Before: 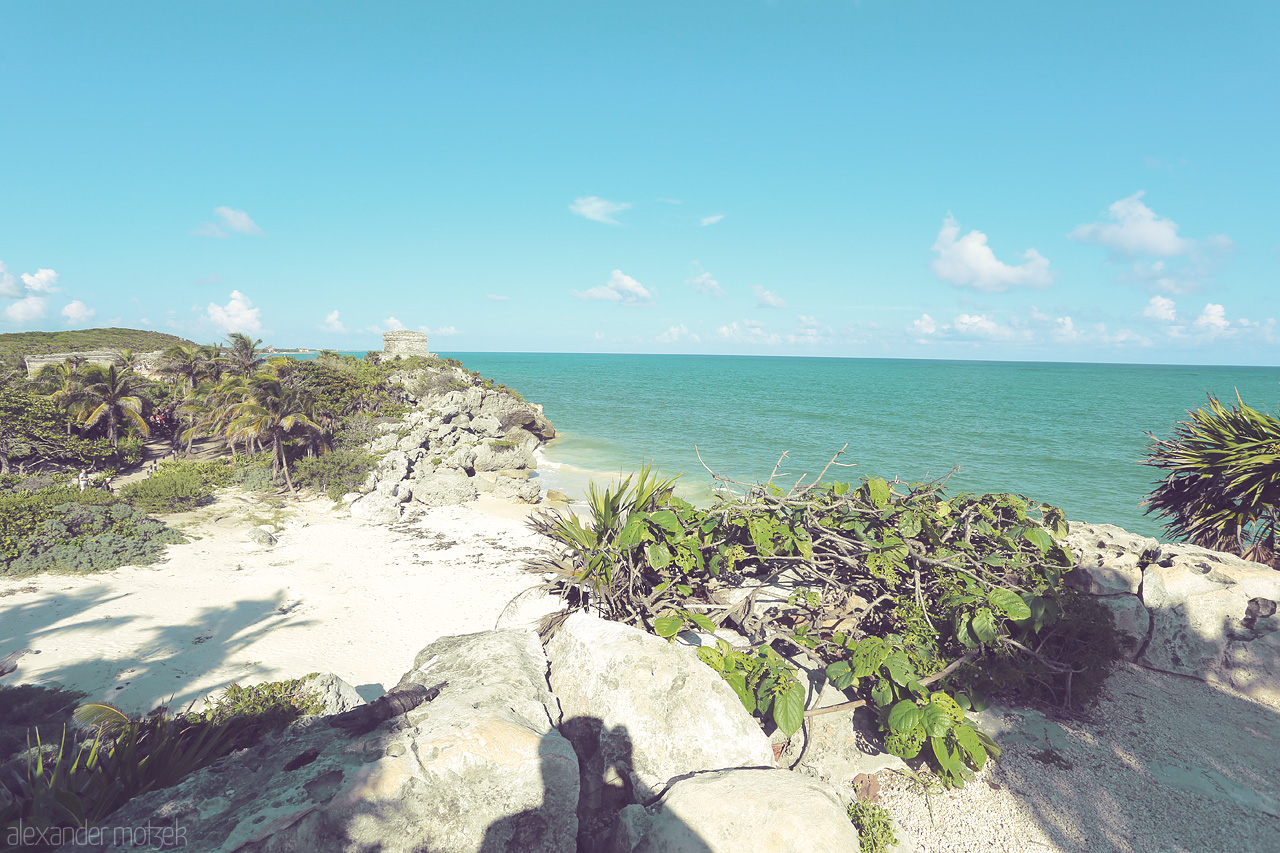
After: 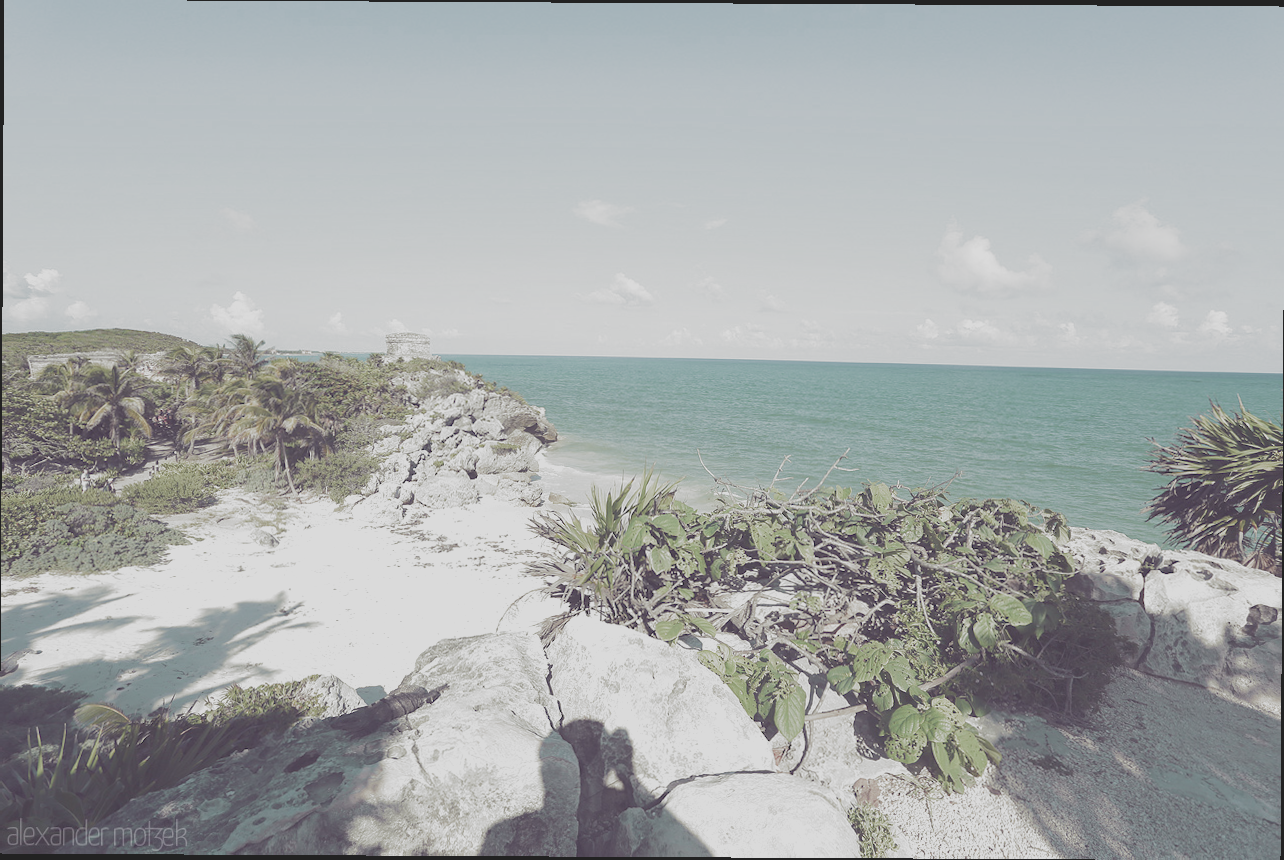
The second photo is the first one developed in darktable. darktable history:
crop and rotate: angle -0.315°
contrast brightness saturation: contrast -0.257, saturation -0.439
exposure: black level correction 0.001, exposure 0.499 EV, compensate exposure bias true, compensate highlight preservation false
filmic rgb: black relative exposure -7.98 EV, white relative exposure 2.45 EV, hardness 6.31, color science v5 (2021), contrast in shadows safe, contrast in highlights safe
tone equalizer: -8 EV 0.271 EV, -7 EV 0.382 EV, -6 EV 0.386 EV, -5 EV 0.264 EV, -3 EV -0.267 EV, -2 EV -0.406 EV, -1 EV -0.416 EV, +0 EV -0.265 EV, edges refinement/feathering 500, mask exposure compensation -1.57 EV, preserve details no
